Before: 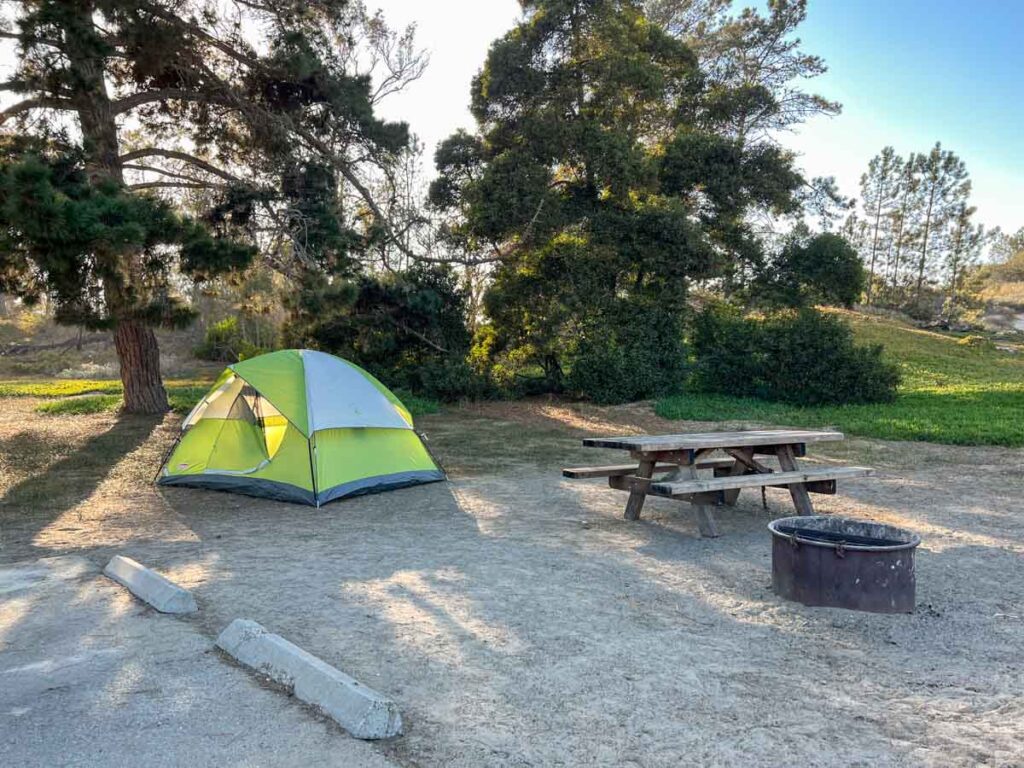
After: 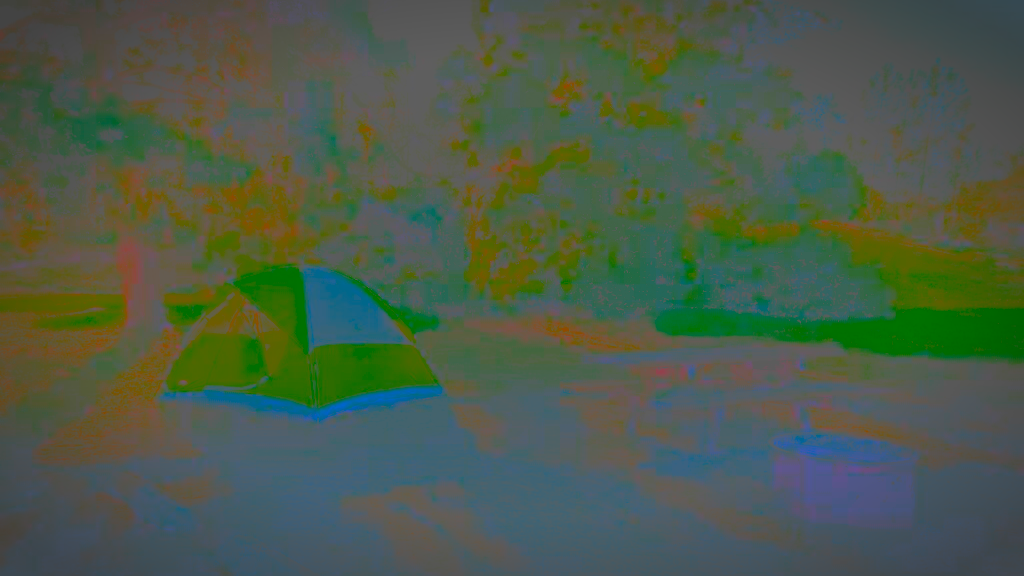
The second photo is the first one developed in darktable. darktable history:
base curve: curves: ch0 [(0, 0) (0.005, 0.002) (0.15, 0.3) (0.4, 0.7) (0.75, 0.95) (1, 1)], preserve colors none
vignetting: automatic ratio true
contrast brightness saturation: contrast -0.99, brightness -0.17, saturation 0.75
crop: top 11.038%, bottom 13.962%
